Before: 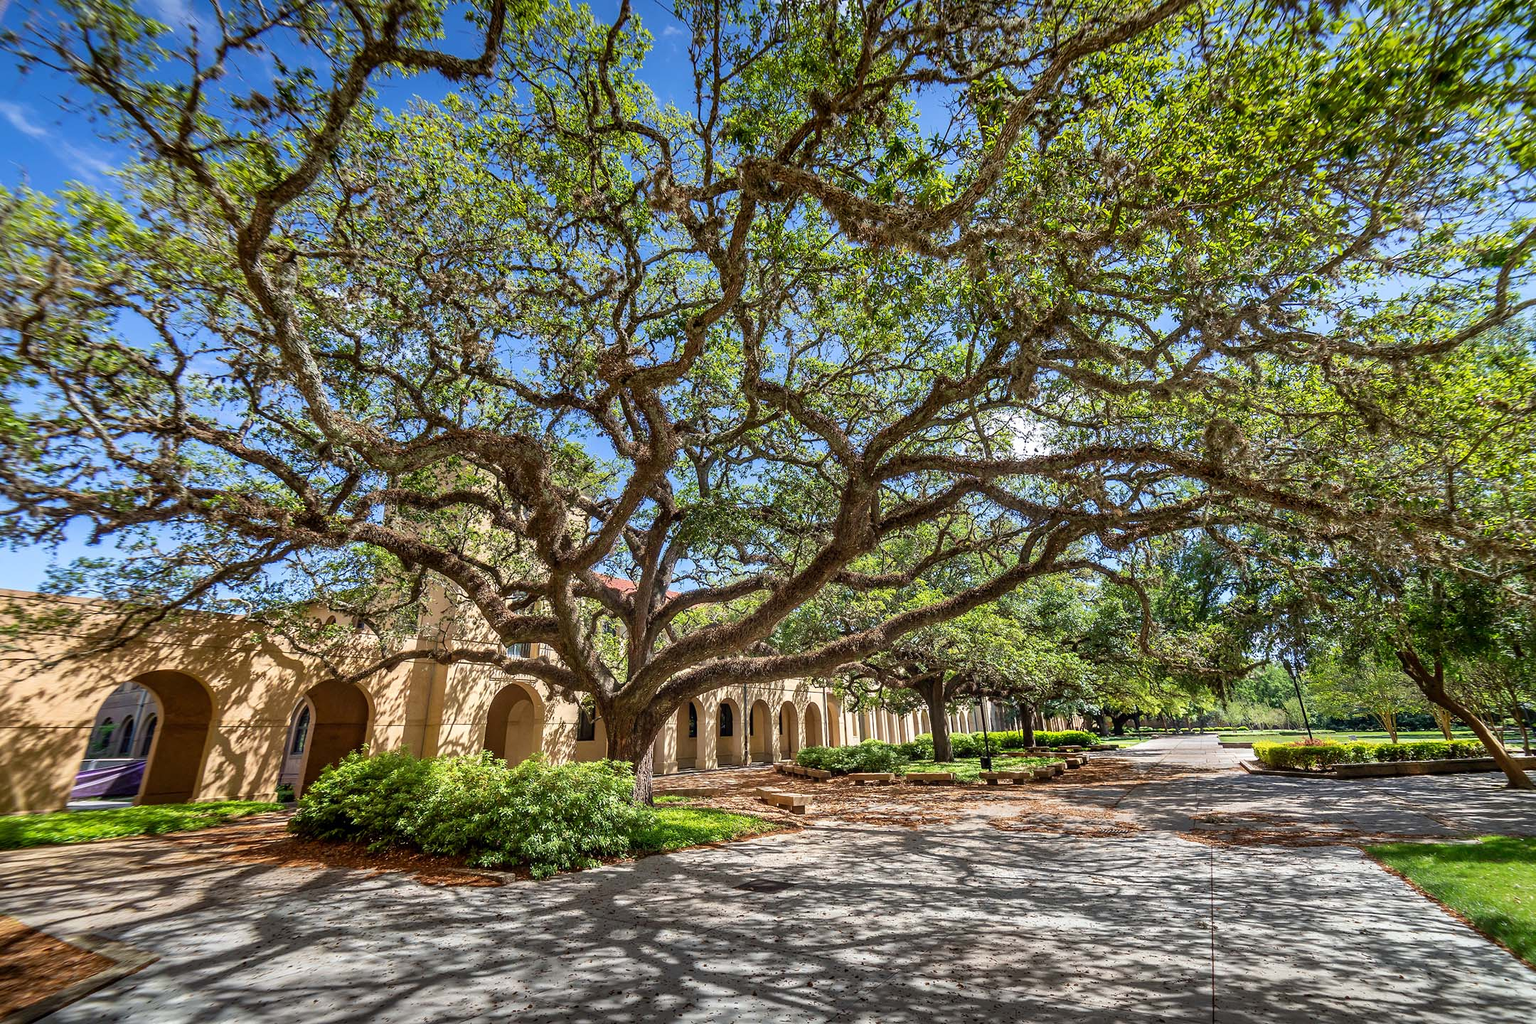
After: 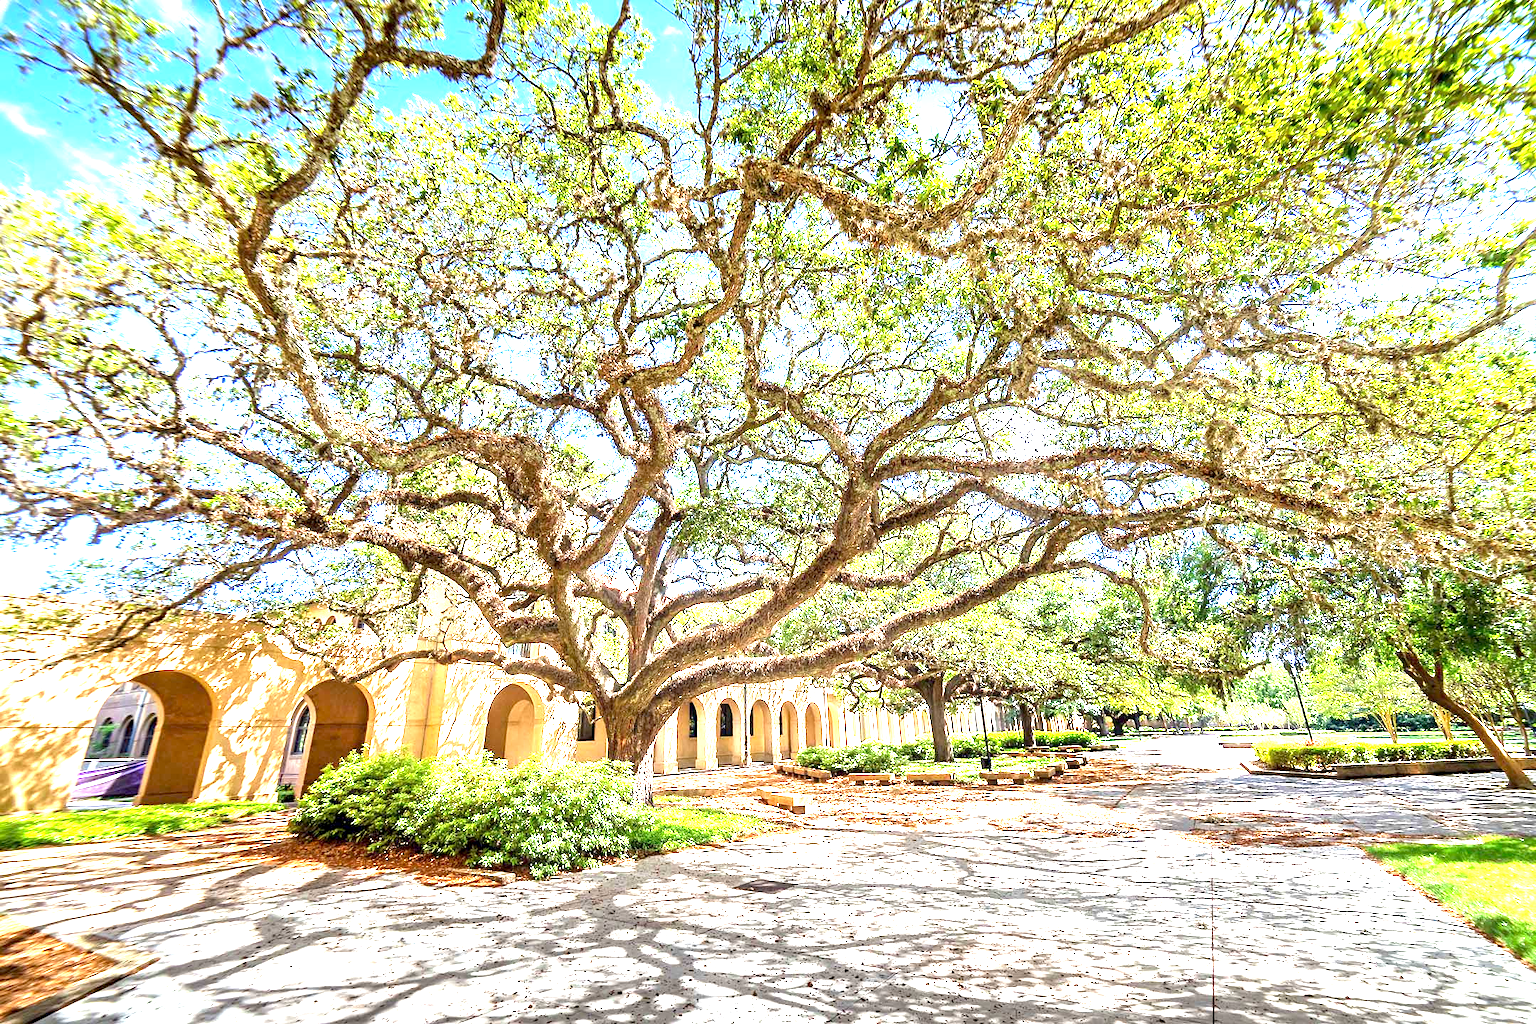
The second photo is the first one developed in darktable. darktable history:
exposure: black level correction 0.001, exposure 2.589 EV, compensate highlight preservation false
